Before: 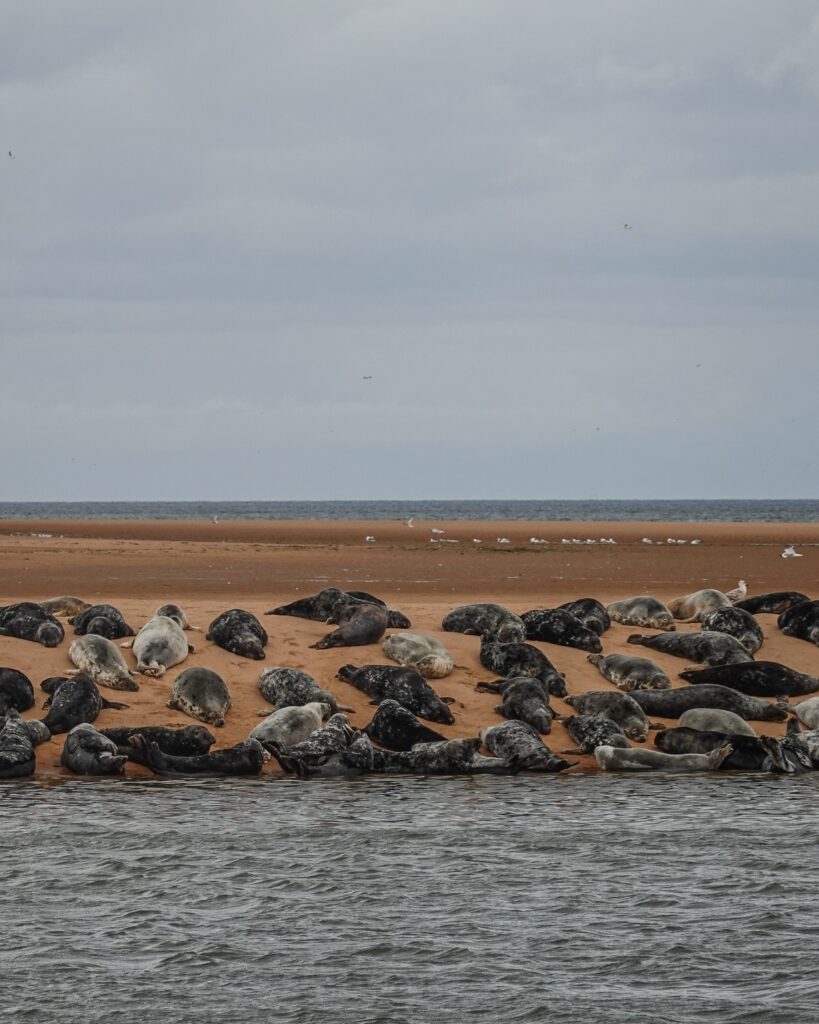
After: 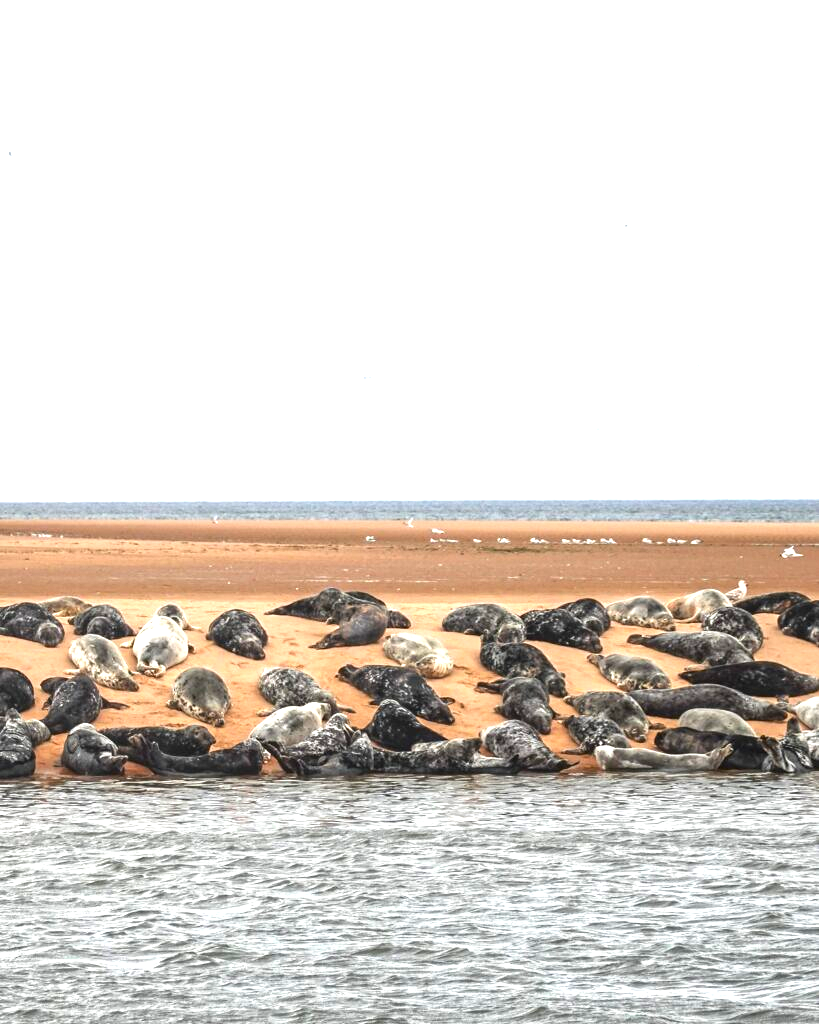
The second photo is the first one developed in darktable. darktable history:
exposure: black level correction 0, exposure 1.905 EV, compensate highlight preservation false
